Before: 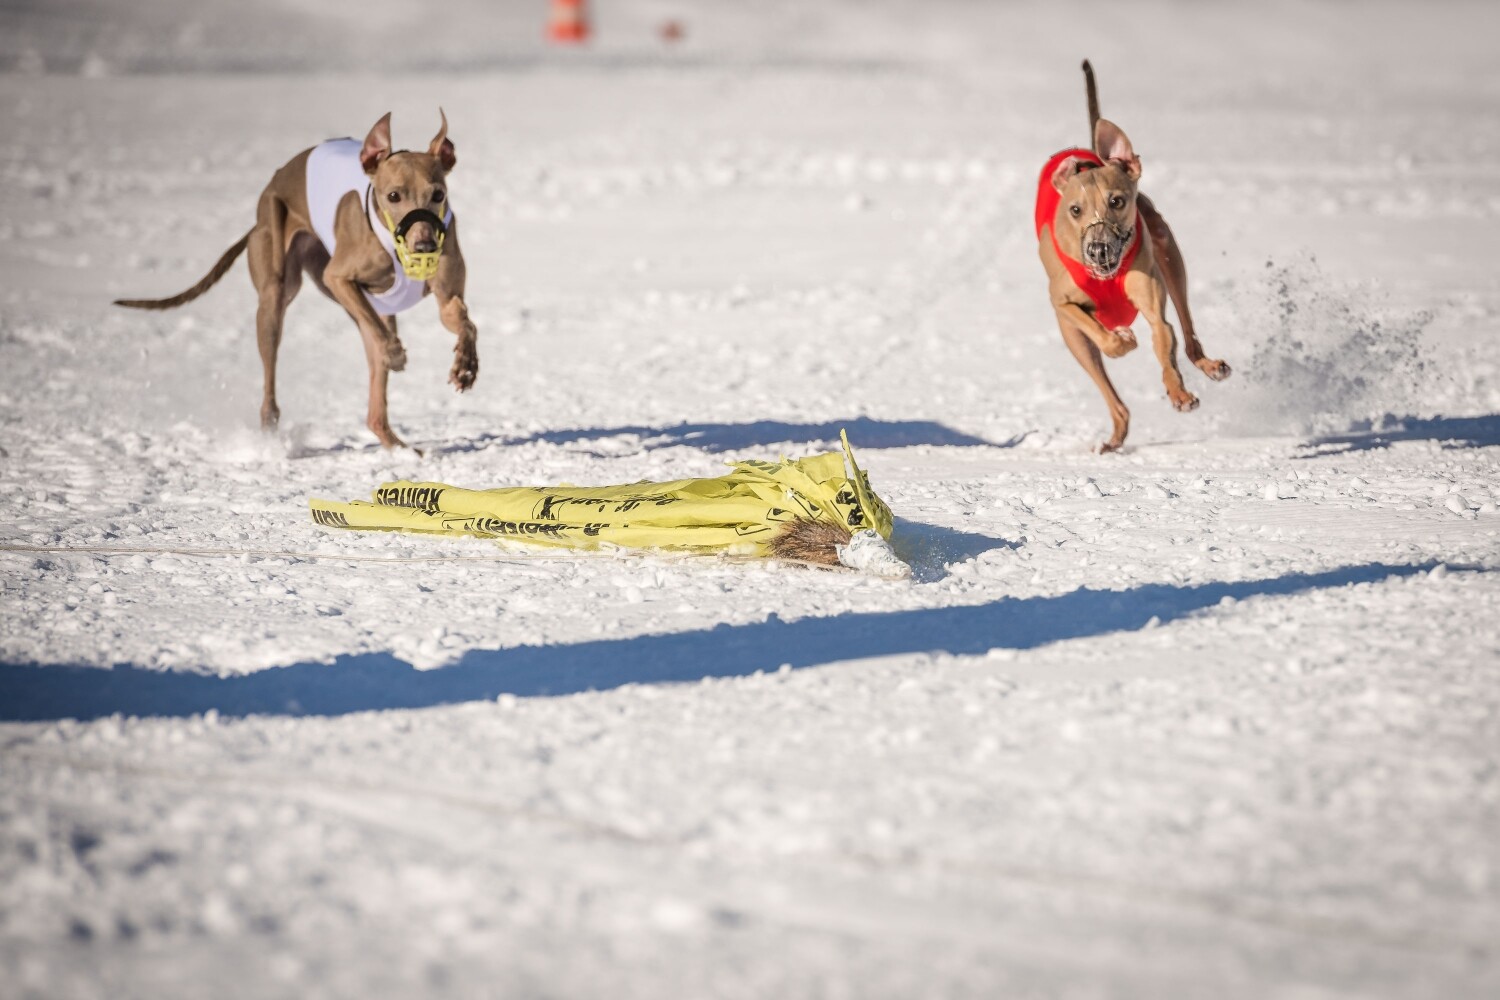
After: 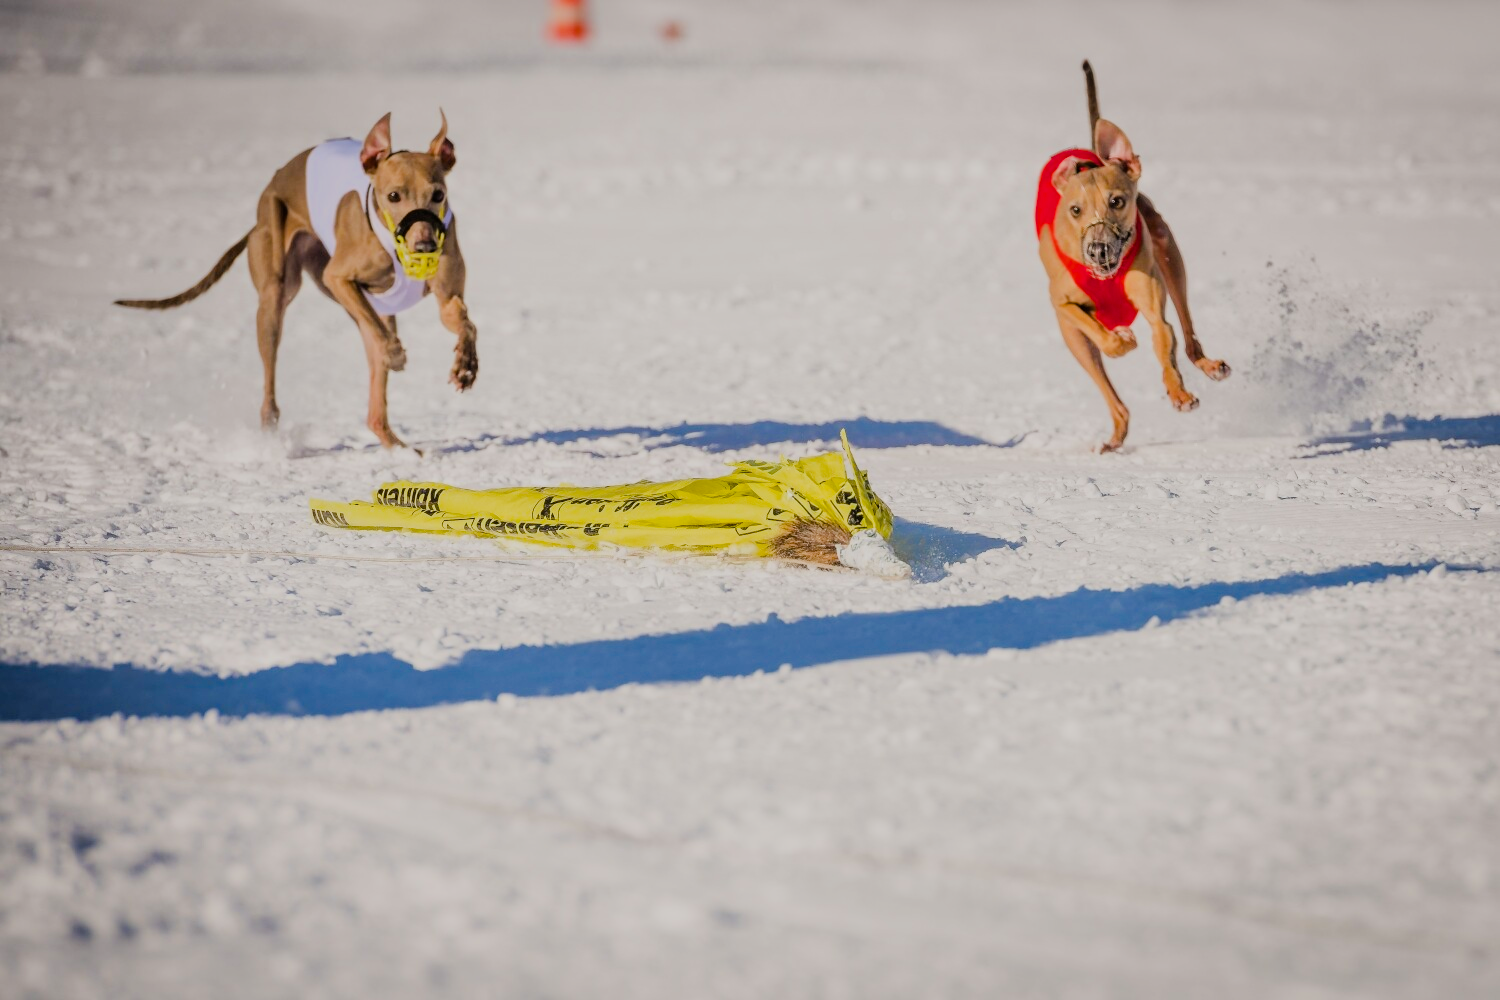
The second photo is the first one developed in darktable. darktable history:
tone equalizer: -7 EV 0.18 EV, -6 EV 0.12 EV, -5 EV 0.08 EV, -4 EV 0.04 EV, -2 EV -0.02 EV, -1 EV -0.04 EV, +0 EV -0.06 EV, luminance estimator HSV value / RGB max
color balance rgb: linear chroma grading › global chroma 15%, perceptual saturation grading › global saturation 30%
exposure: exposure 0.128 EV, compensate highlight preservation false
filmic rgb: black relative exposure -6.98 EV, white relative exposure 5.63 EV, hardness 2.86
